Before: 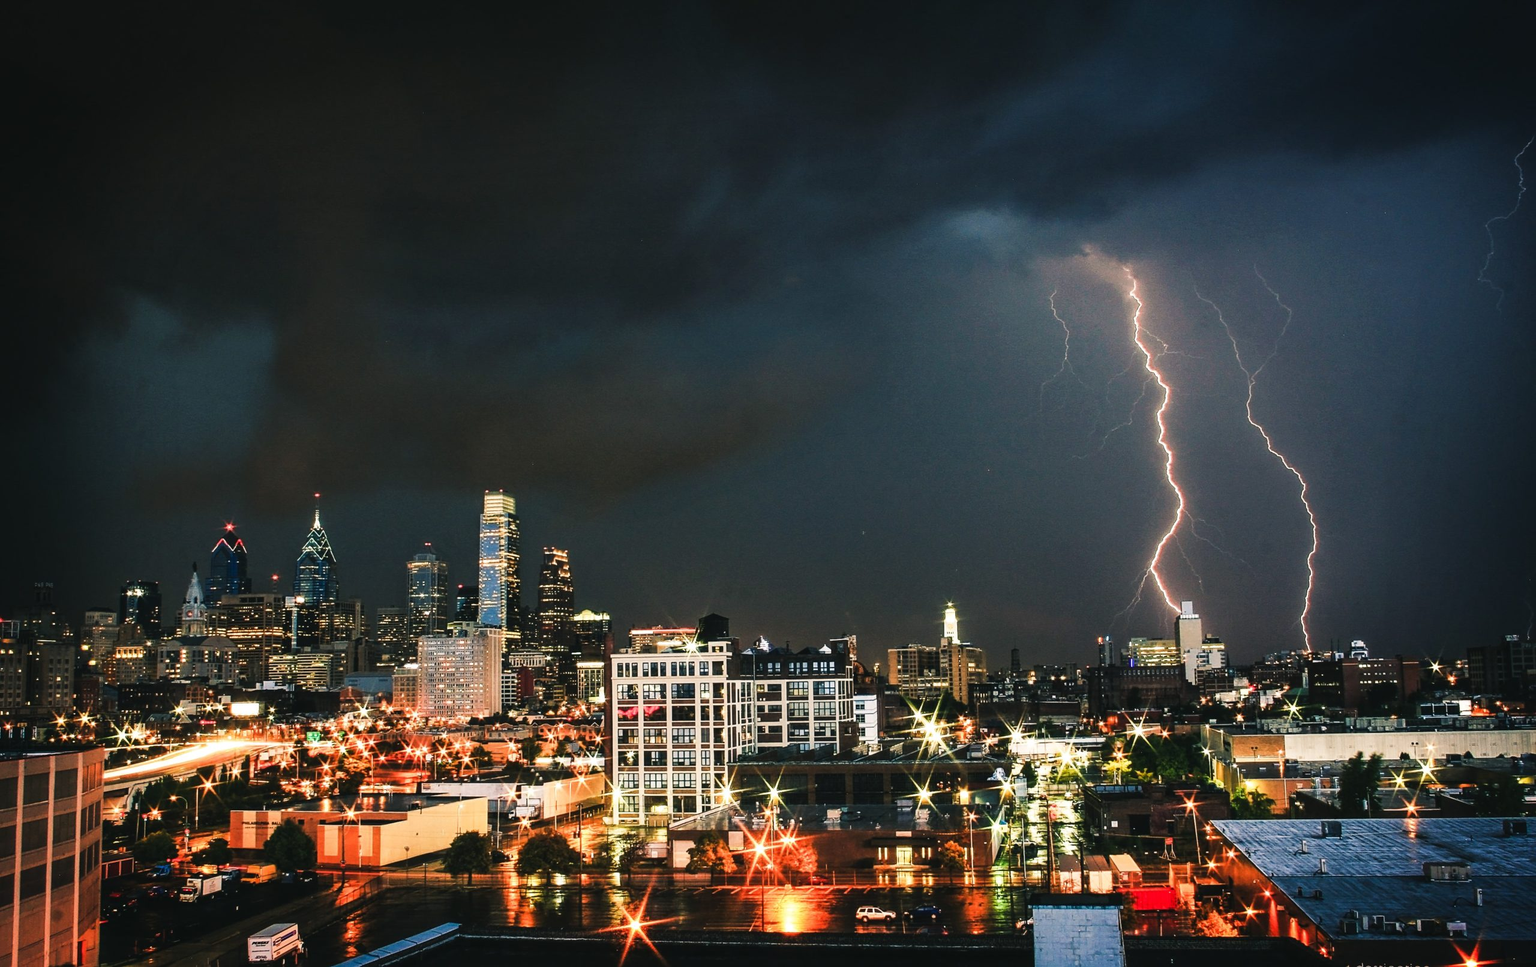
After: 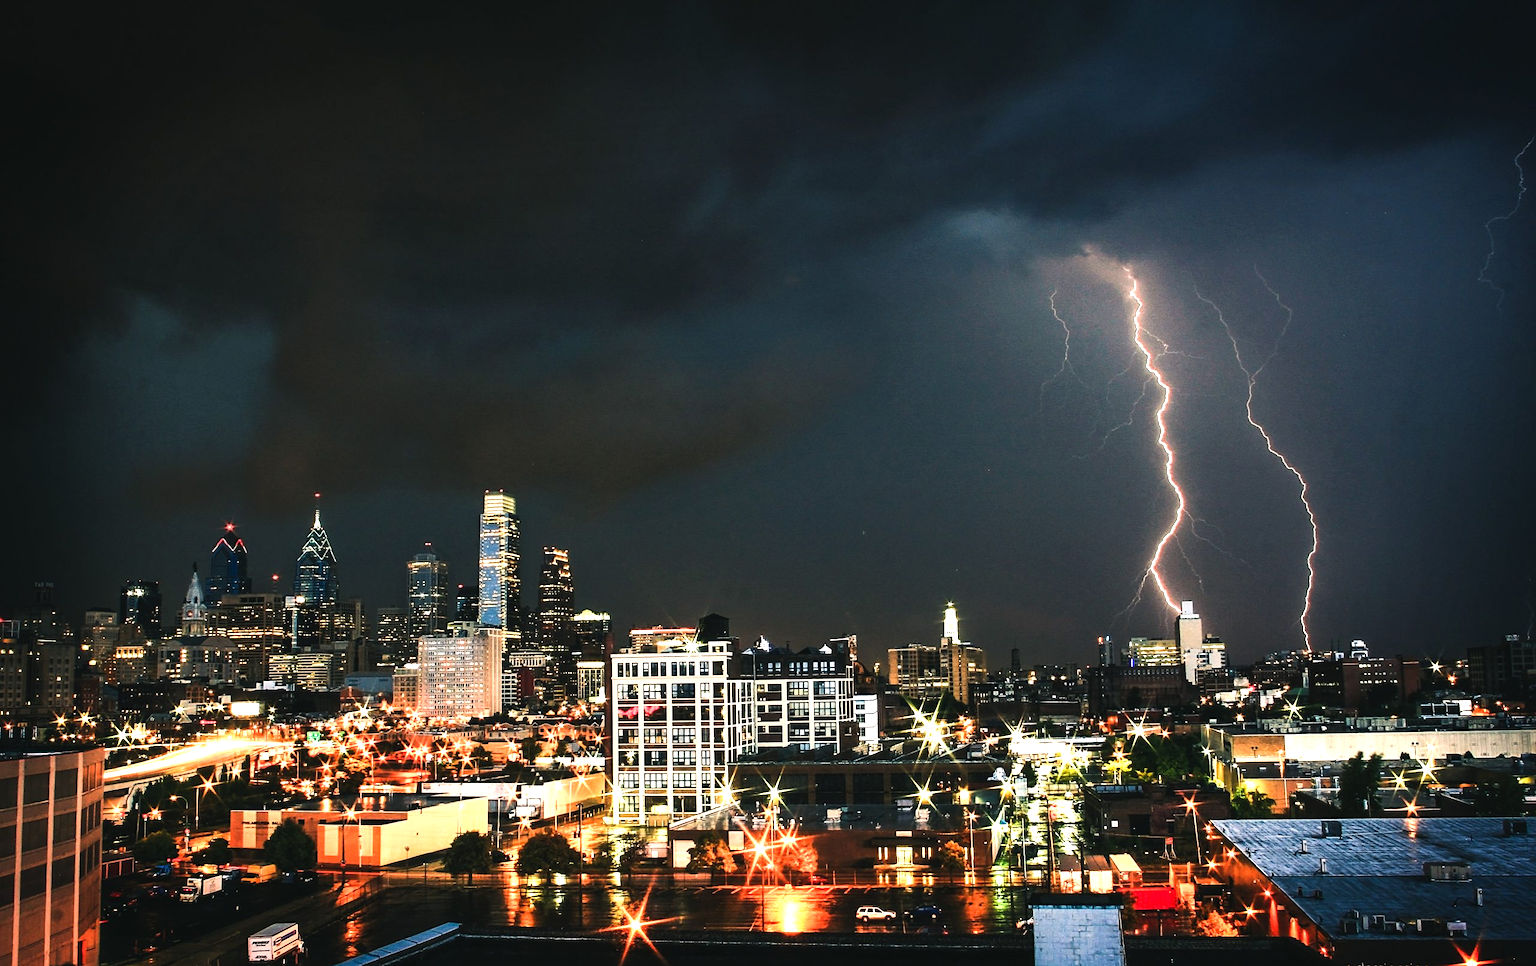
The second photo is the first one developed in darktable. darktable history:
tone equalizer: -8 EV 0.001 EV, -7 EV -0.003 EV, -6 EV 0.001 EV, -5 EV -0.037 EV, -4 EV -0.128 EV, -3 EV -0.19 EV, -2 EV 0.224 EV, -1 EV 0.711 EV, +0 EV 0.492 EV
